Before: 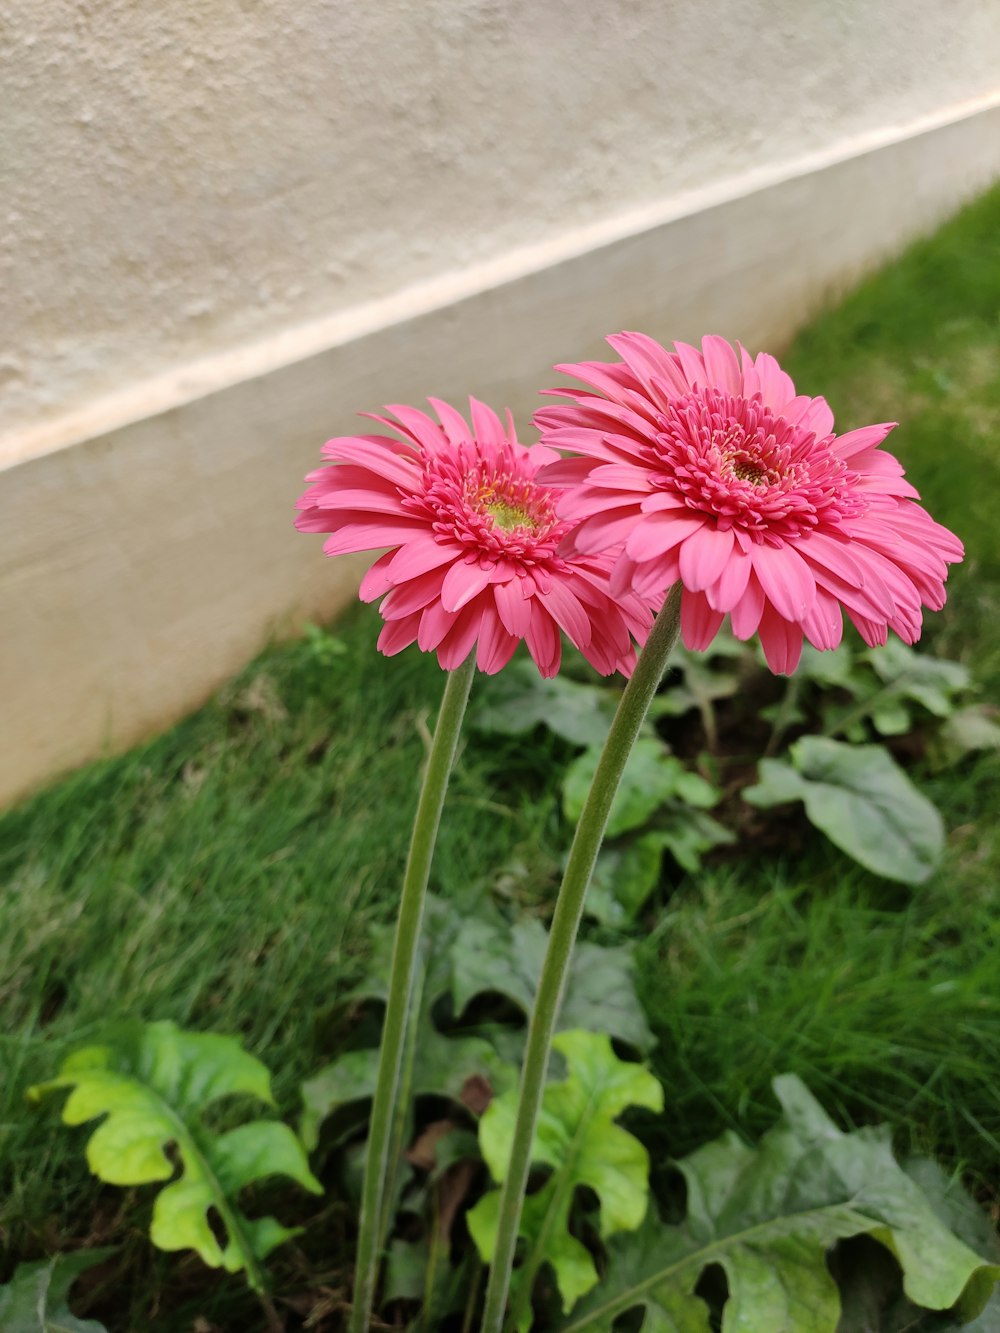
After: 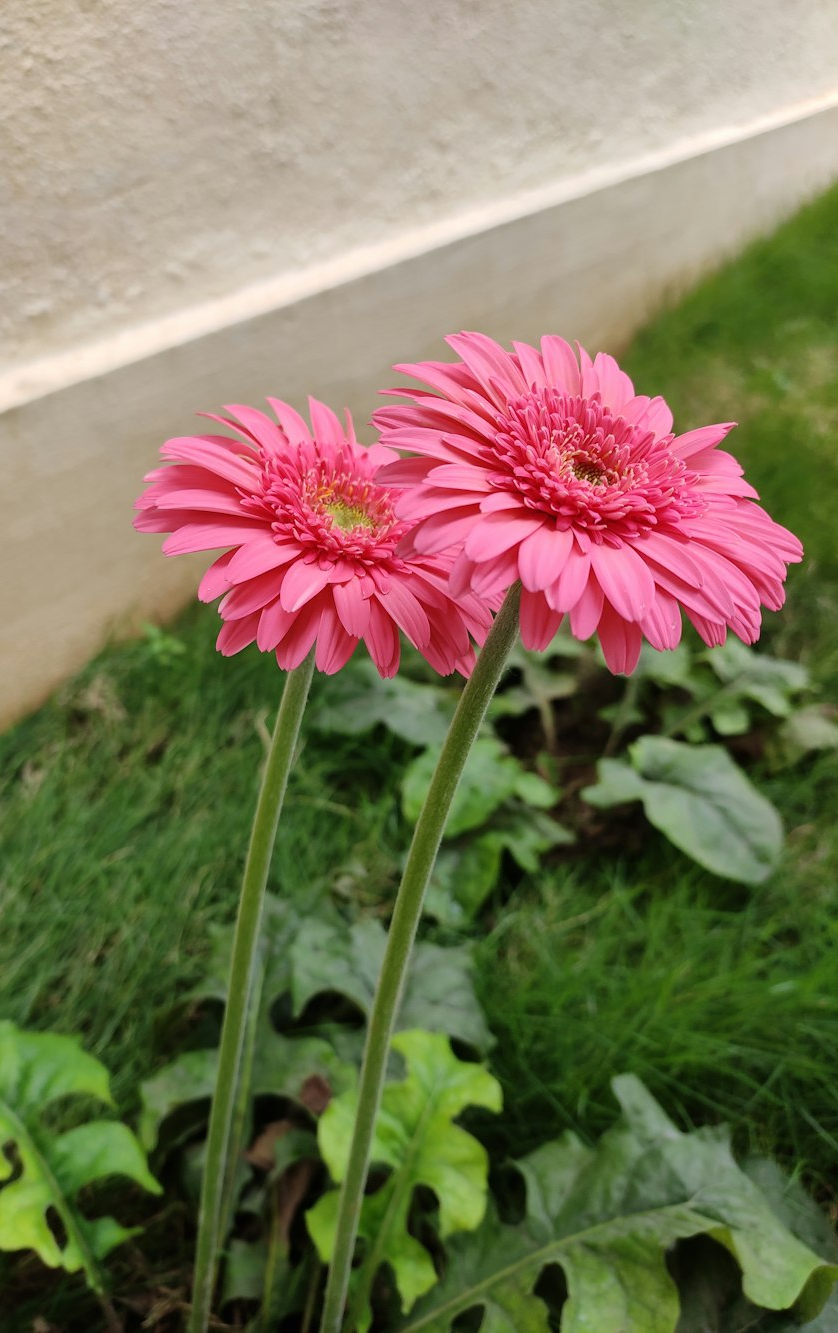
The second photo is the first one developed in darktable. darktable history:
exposure: exposure 0 EV, compensate highlight preservation false
crop: left 16.145%
